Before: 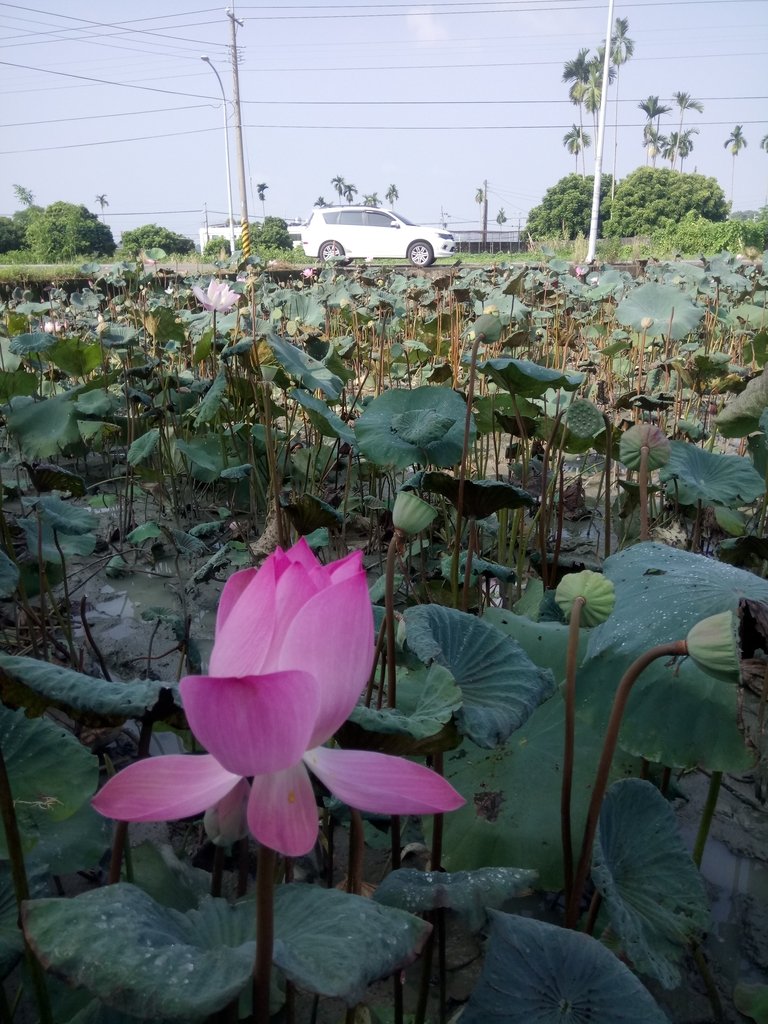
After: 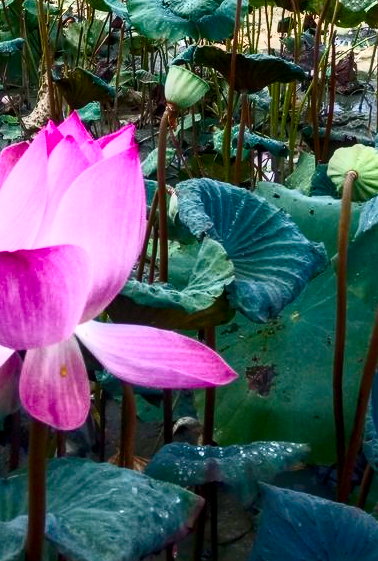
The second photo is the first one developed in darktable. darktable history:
exposure: black level correction 0, exposure 0.499 EV, compensate highlight preservation false
local contrast: detail 130%
color balance rgb: perceptual saturation grading › global saturation 25.729%, perceptual saturation grading › highlights -50.426%, perceptual saturation grading › shadows 30.24%, global vibrance 39.662%
contrast brightness saturation: contrast 0.611, brightness 0.339, saturation 0.145
crop: left 29.715%, top 41.658%, right 20.968%, bottom 3.495%
